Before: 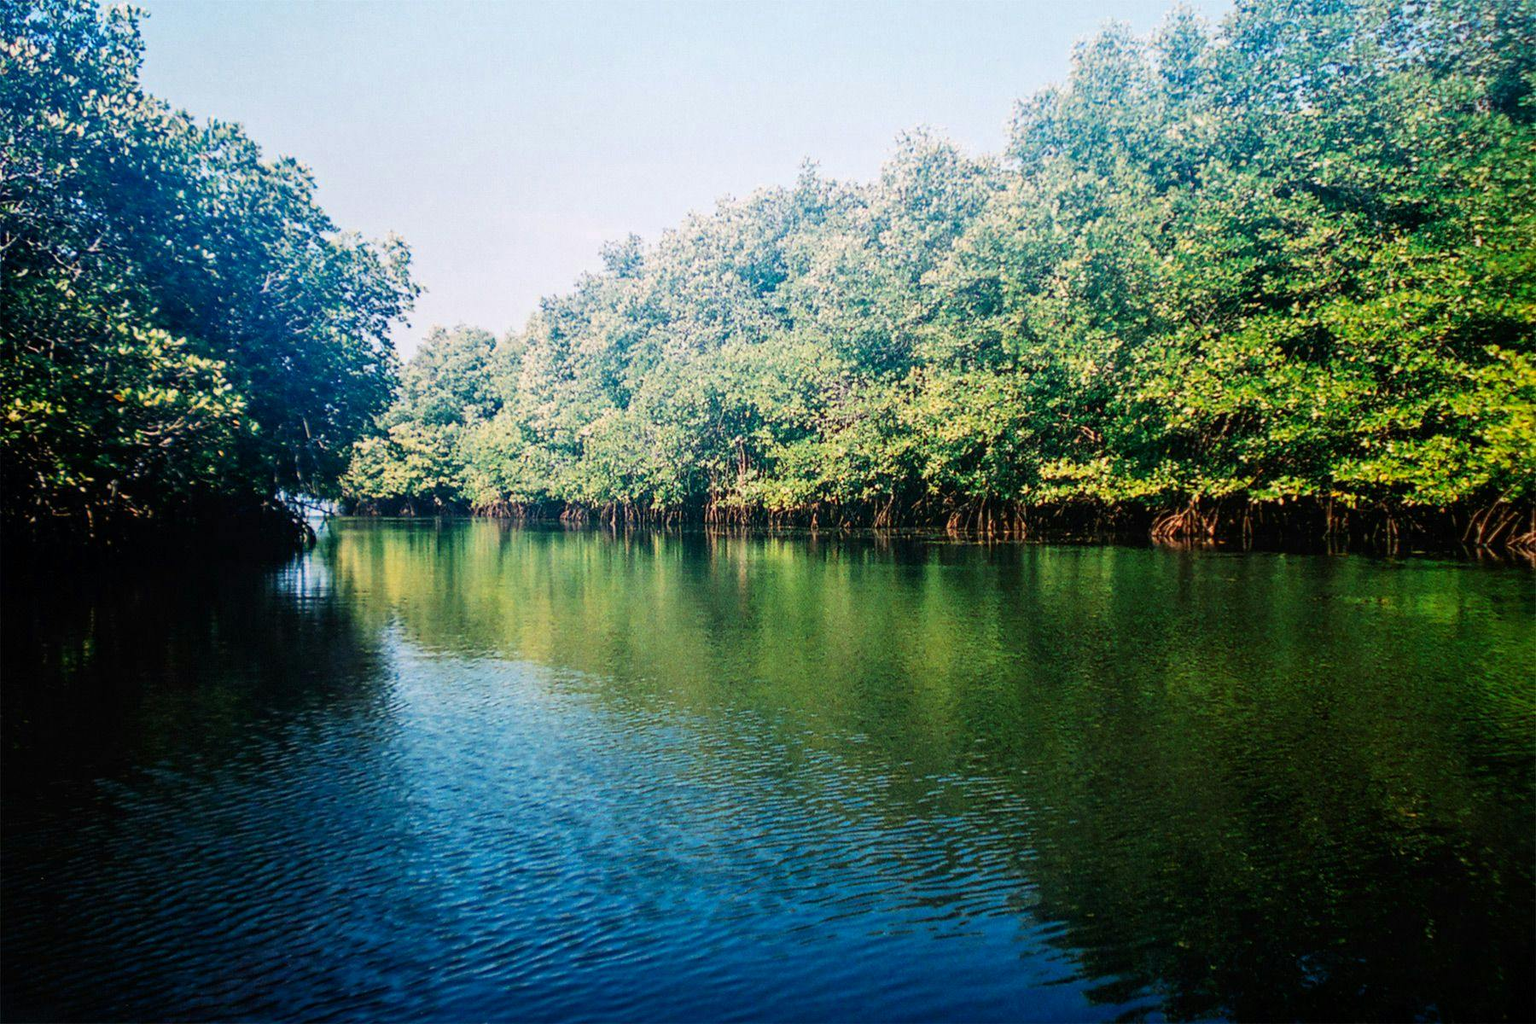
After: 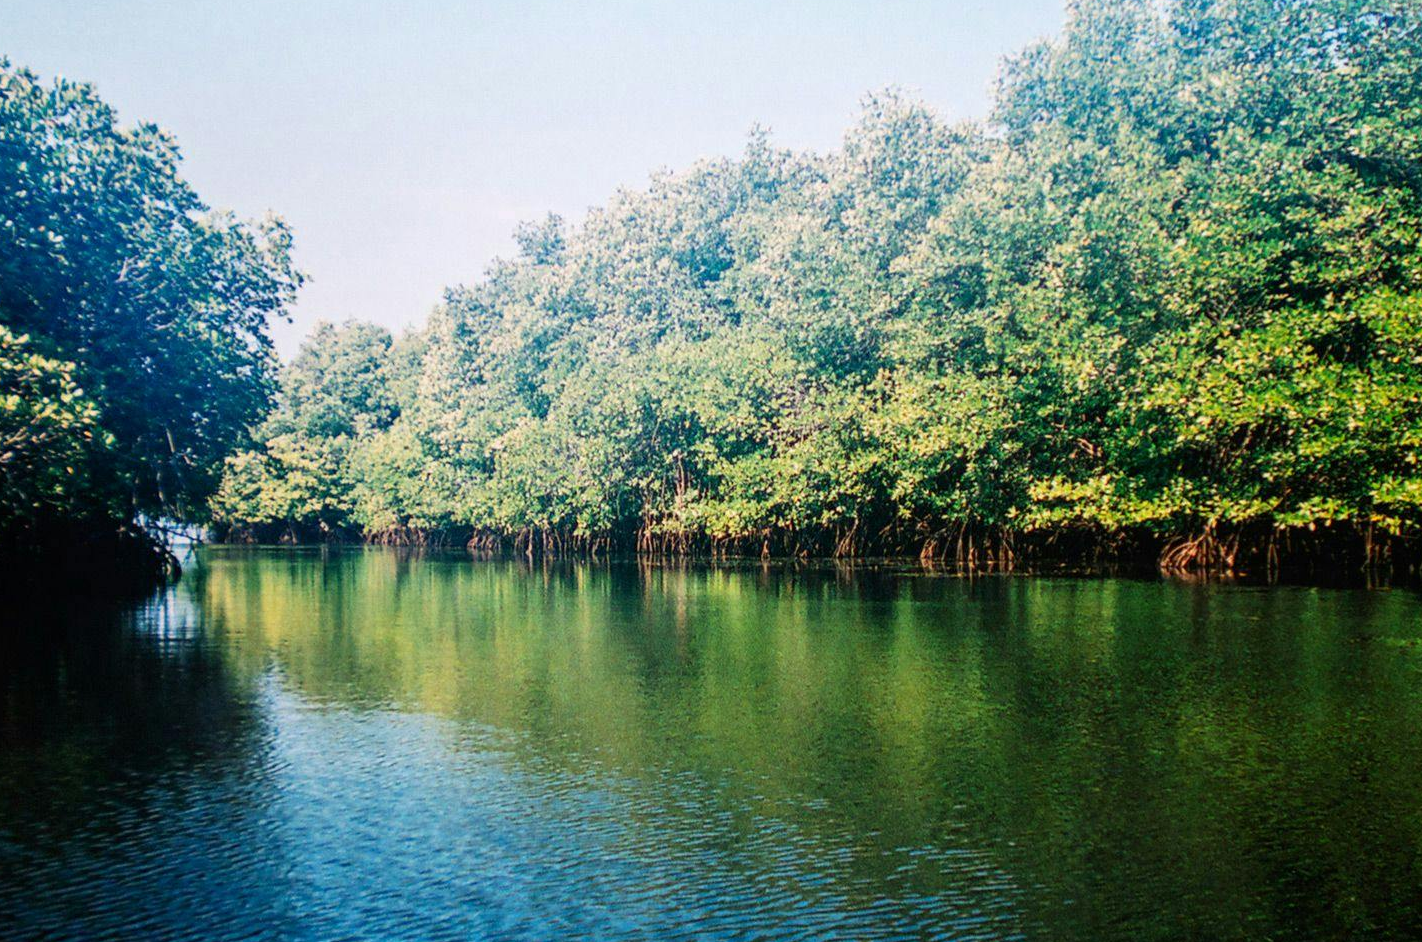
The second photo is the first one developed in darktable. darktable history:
crop and rotate: left 10.514%, top 5.146%, right 10.448%, bottom 16.283%
